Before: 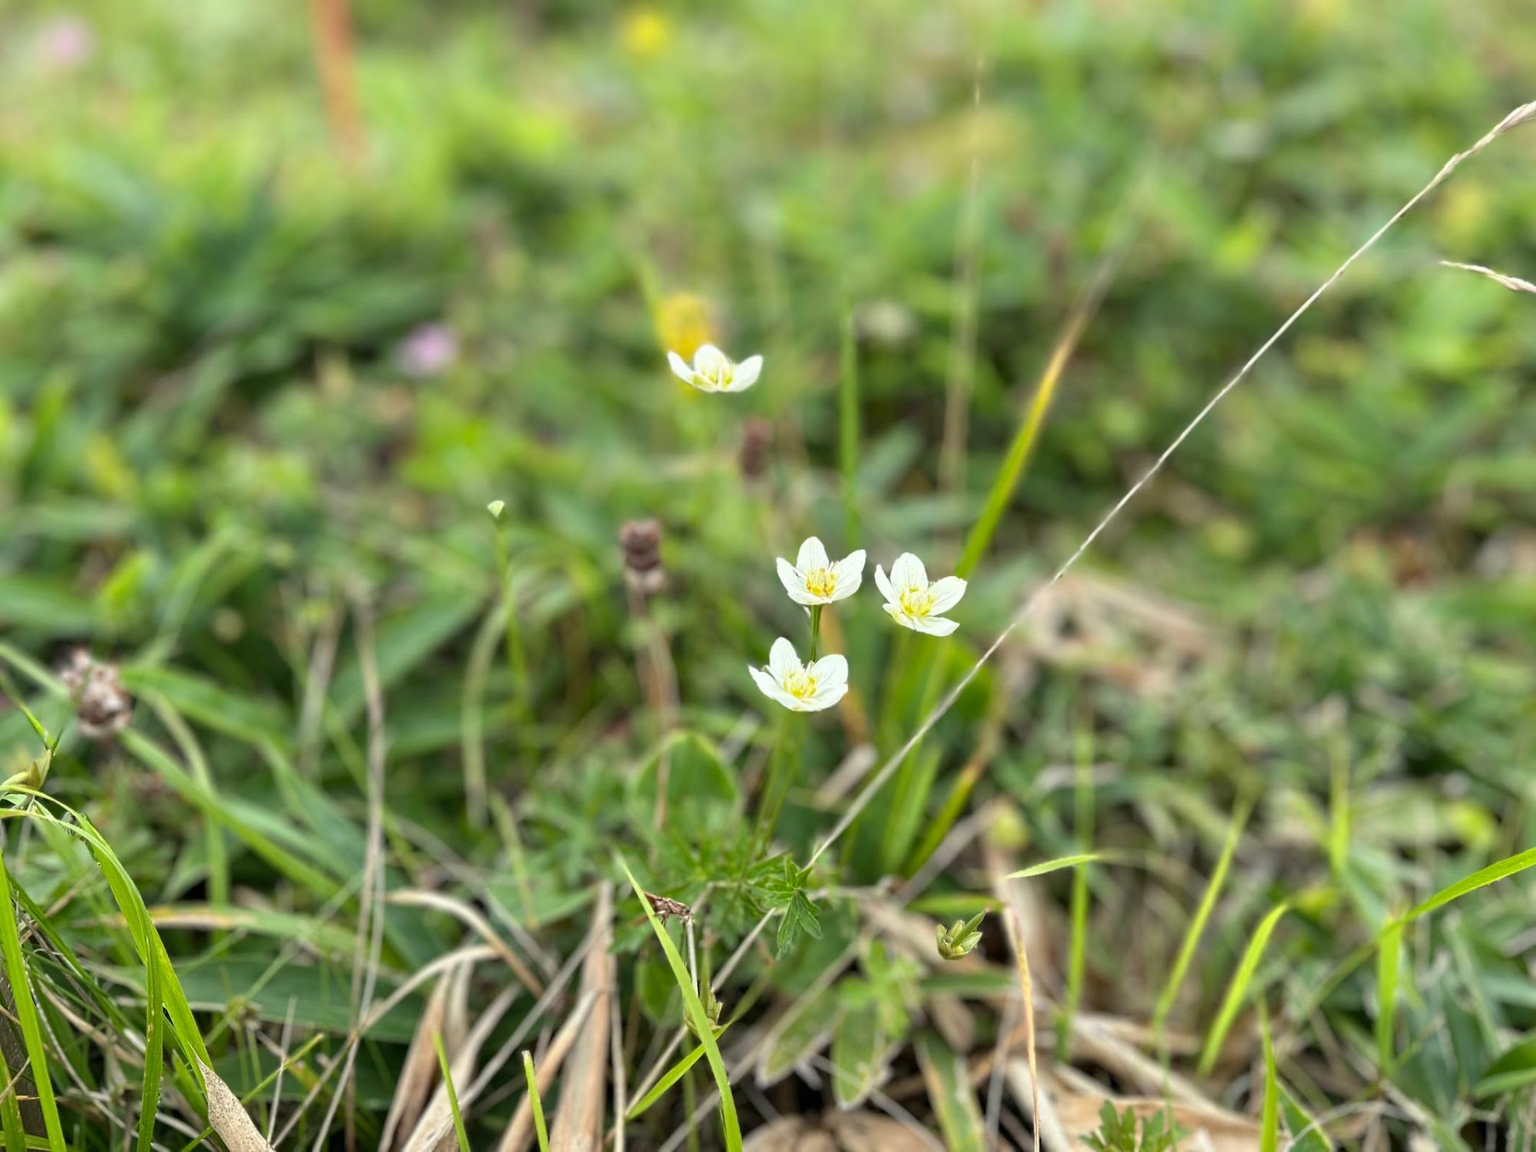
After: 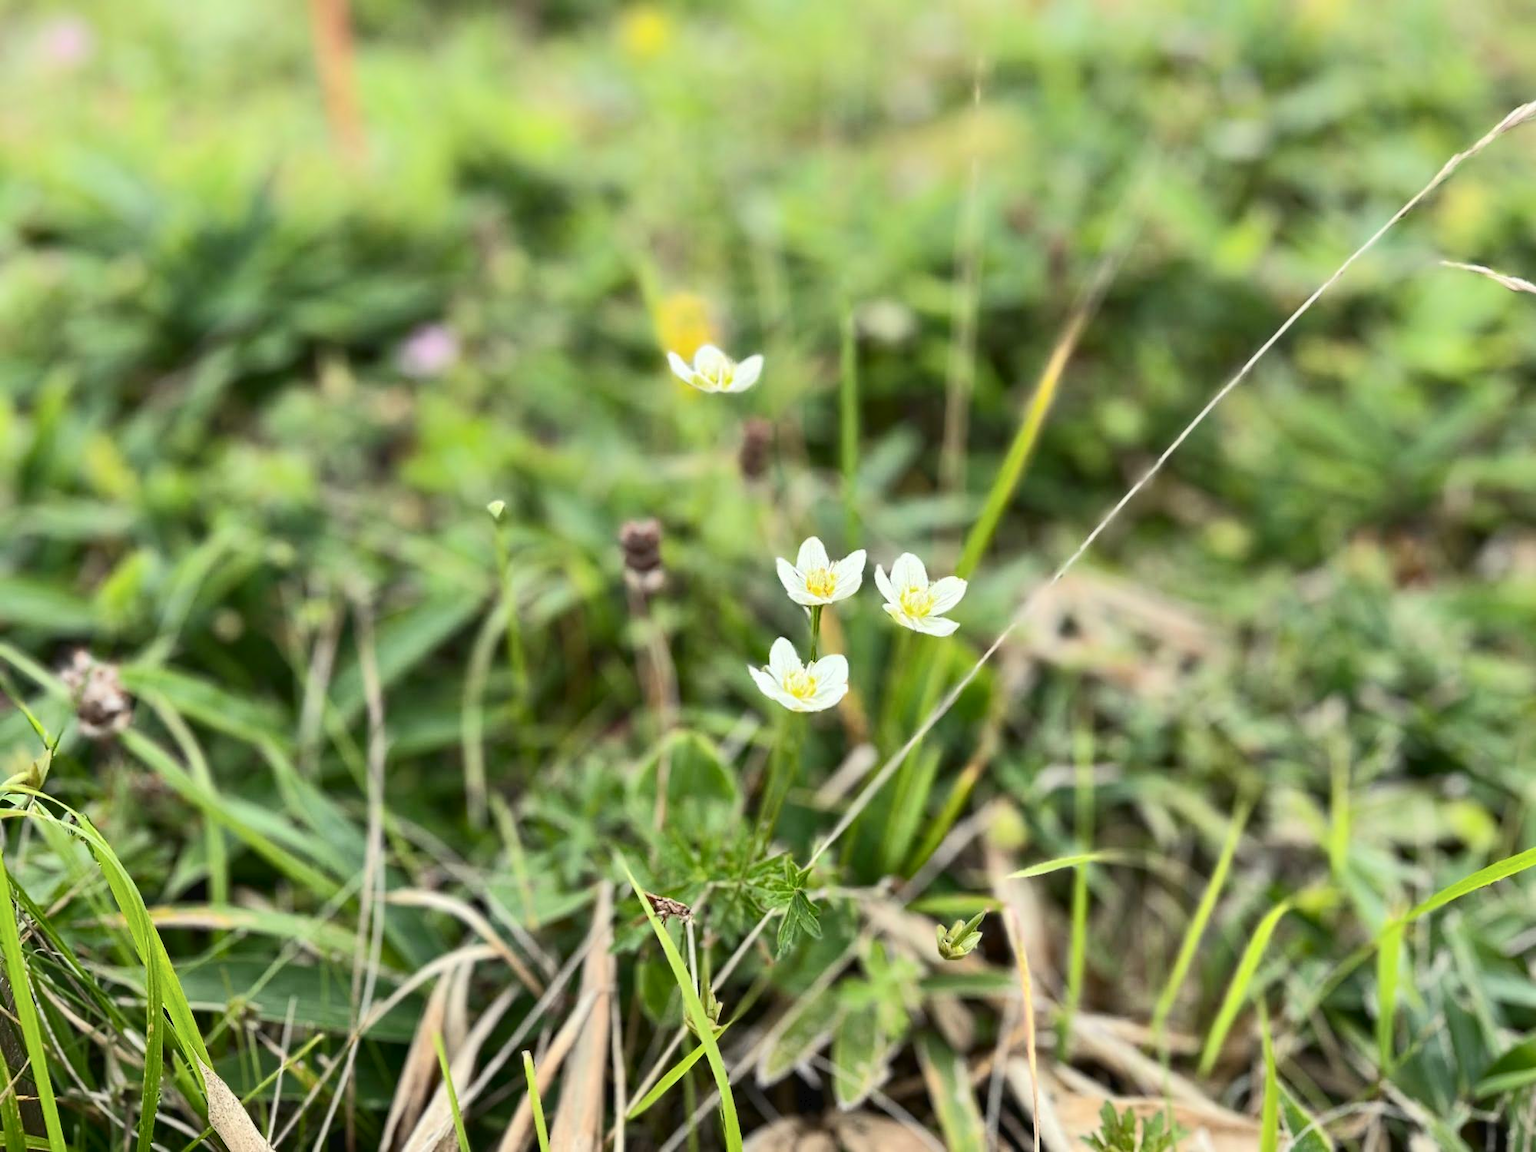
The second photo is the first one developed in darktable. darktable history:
tone curve: curves: ch0 [(0, 0) (0.003, 0.023) (0.011, 0.024) (0.025, 0.026) (0.044, 0.035) (0.069, 0.05) (0.1, 0.071) (0.136, 0.098) (0.177, 0.135) (0.224, 0.172) (0.277, 0.227) (0.335, 0.296) (0.399, 0.372) (0.468, 0.462) (0.543, 0.58) (0.623, 0.697) (0.709, 0.789) (0.801, 0.86) (0.898, 0.918) (1, 1)], color space Lab, independent channels, preserve colors none
